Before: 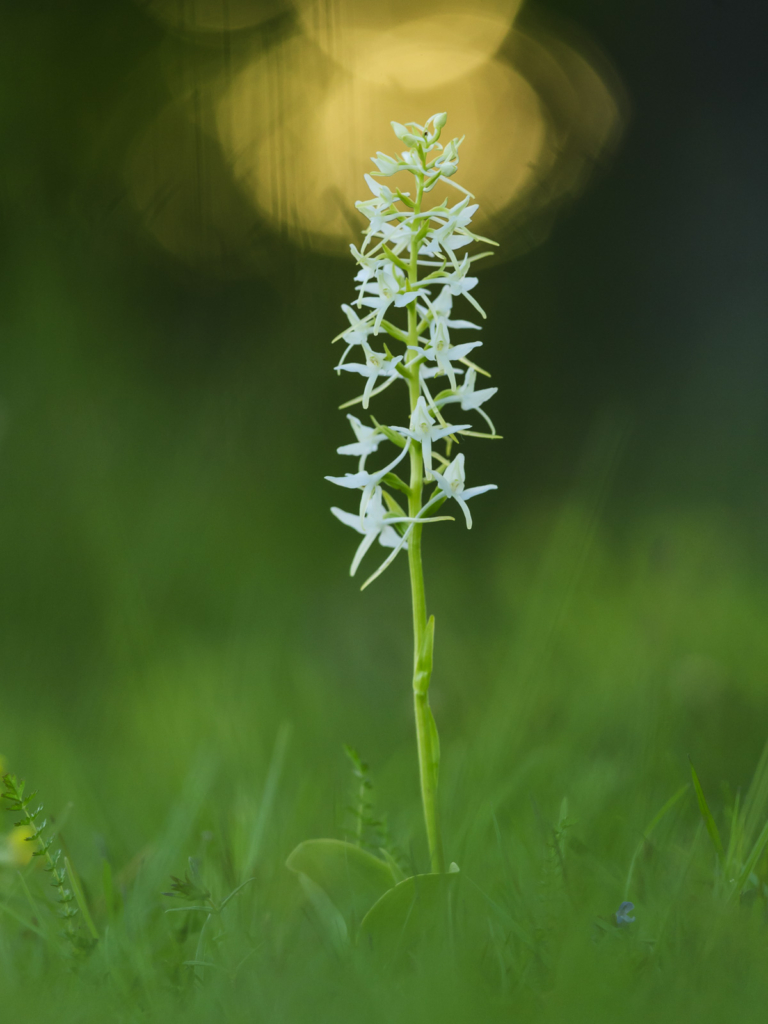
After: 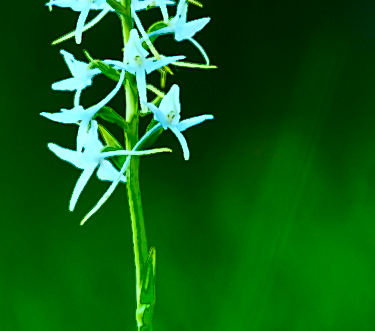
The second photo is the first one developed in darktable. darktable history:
color calibration: x 0.372, y 0.386, temperature 4283.97 K
crop: left 36.607%, top 34.735%, right 13.146%, bottom 30.611%
fill light: exposure -0.73 EV, center 0.69, width 2.2
rotate and perspective: rotation -2.12°, lens shift (vertical) 0.009, lens shift (horizontal) -0.008, automatic cropping original format, crop left 0.036, crop right 0.964, crop top 0.05, crop bottom 0.959
color balance rgb: global offset › luminance -0.37%, perceptual saturation grading › highlights -17.77%, perceptual saturation grading › mid-tones 33.1%, perceptual saturation grading › shadows 50.52%, perceptual brilliance grading › highlights 20%, perceptual brilliance grading › mid-tones 20%, perceptual brilliance grading › shadows -20%, global vibrance 50%
sharpen: on, module defaults
